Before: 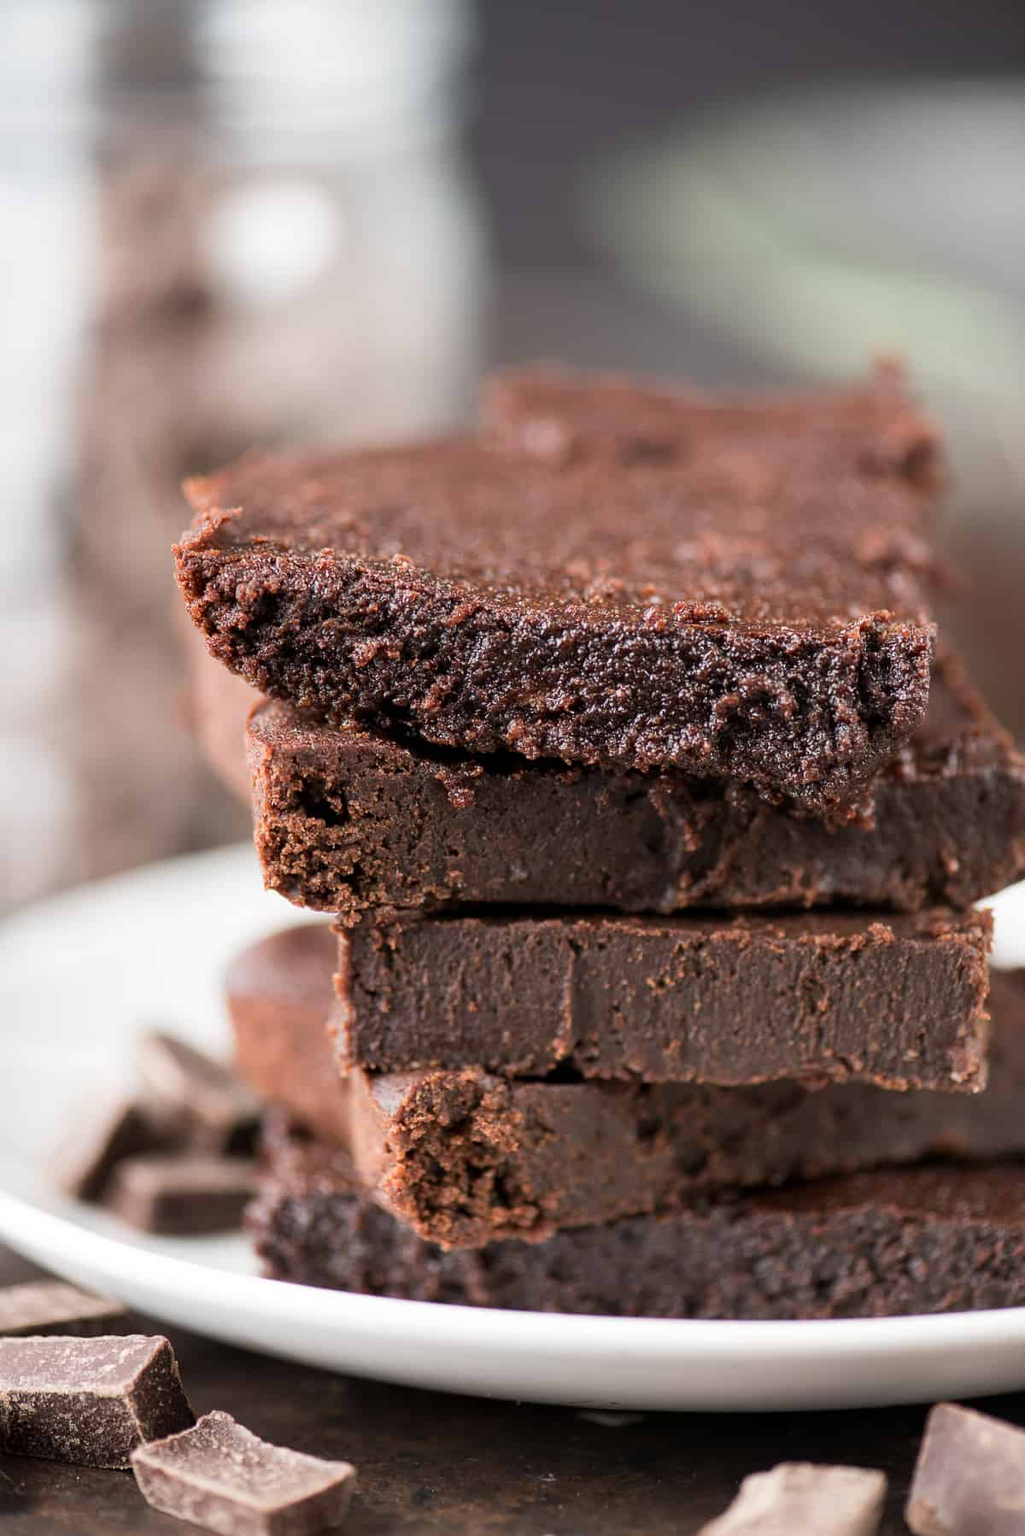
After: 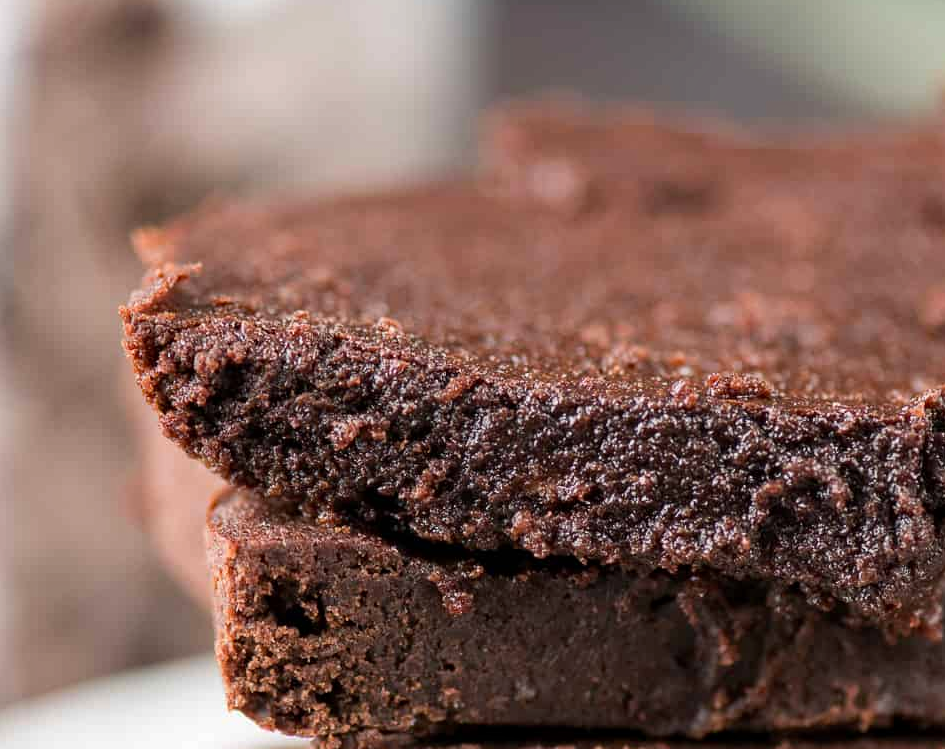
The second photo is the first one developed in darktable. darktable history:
haze removal: compatibility mode true, adaptive false
crop: left 6.859%, top 18.438%, right 14.319%, bottom 39.882%
